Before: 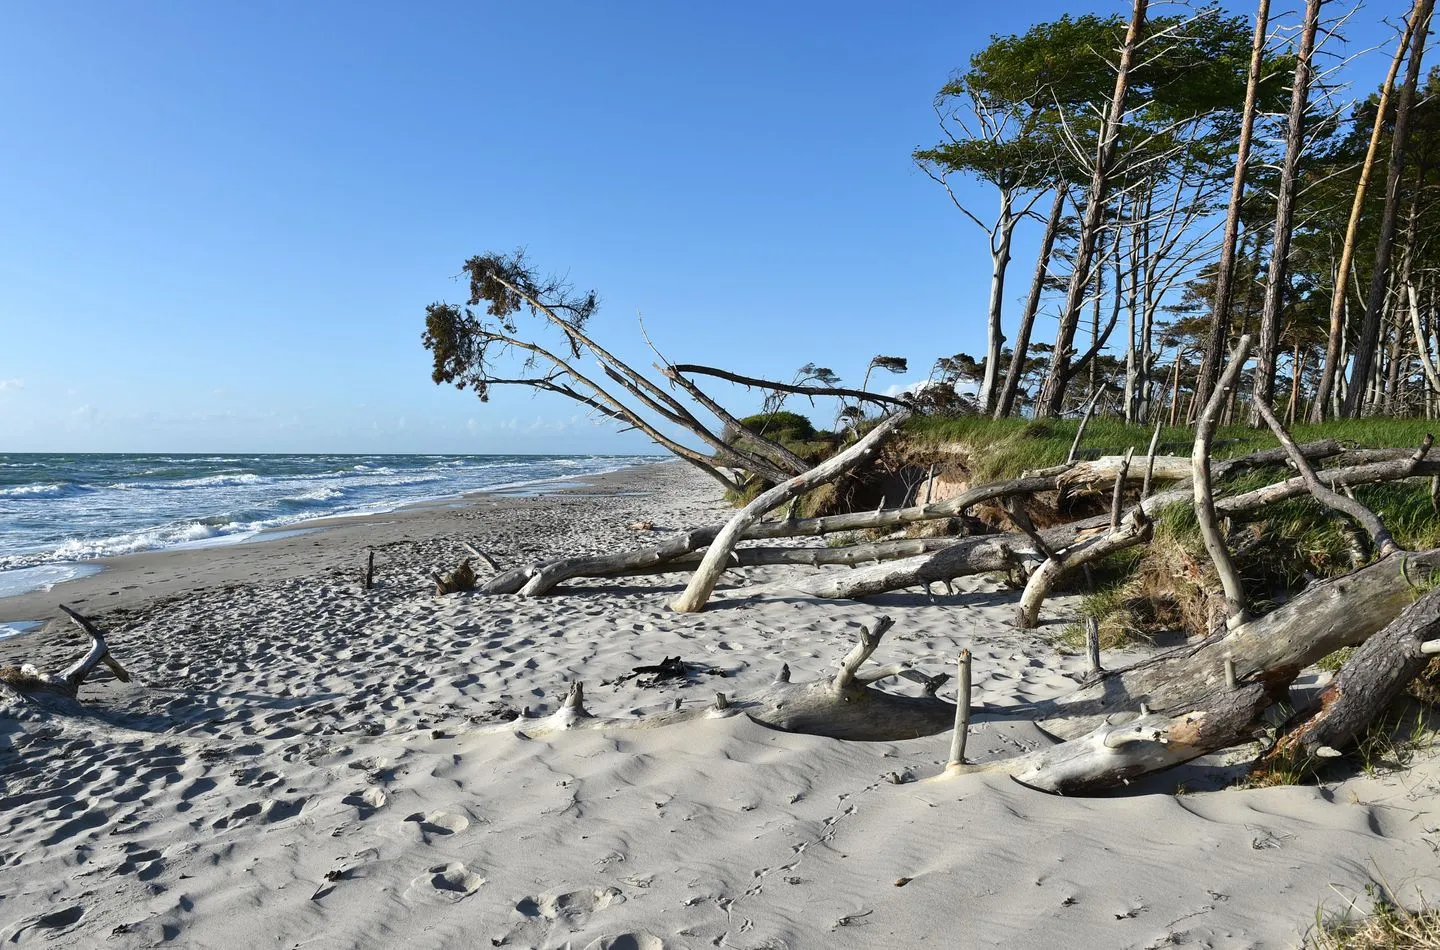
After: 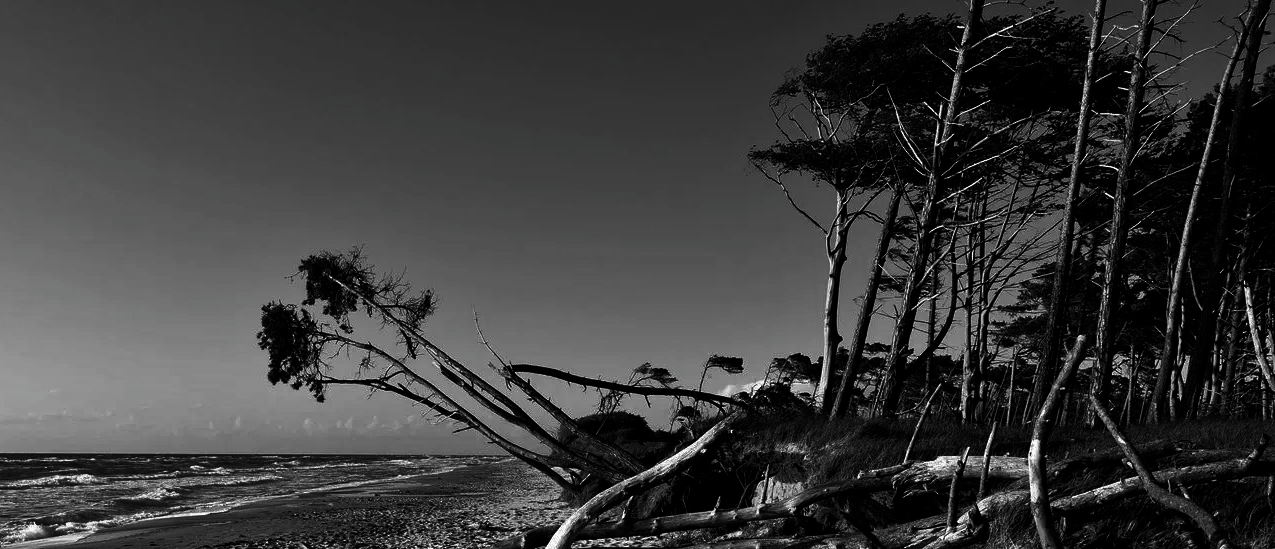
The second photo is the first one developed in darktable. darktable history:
crop and rotate: left 11.422%, bottom 42.145%
contrast brightness saturation: contrast 0.018, brightness -0.983, saturation -0.999
